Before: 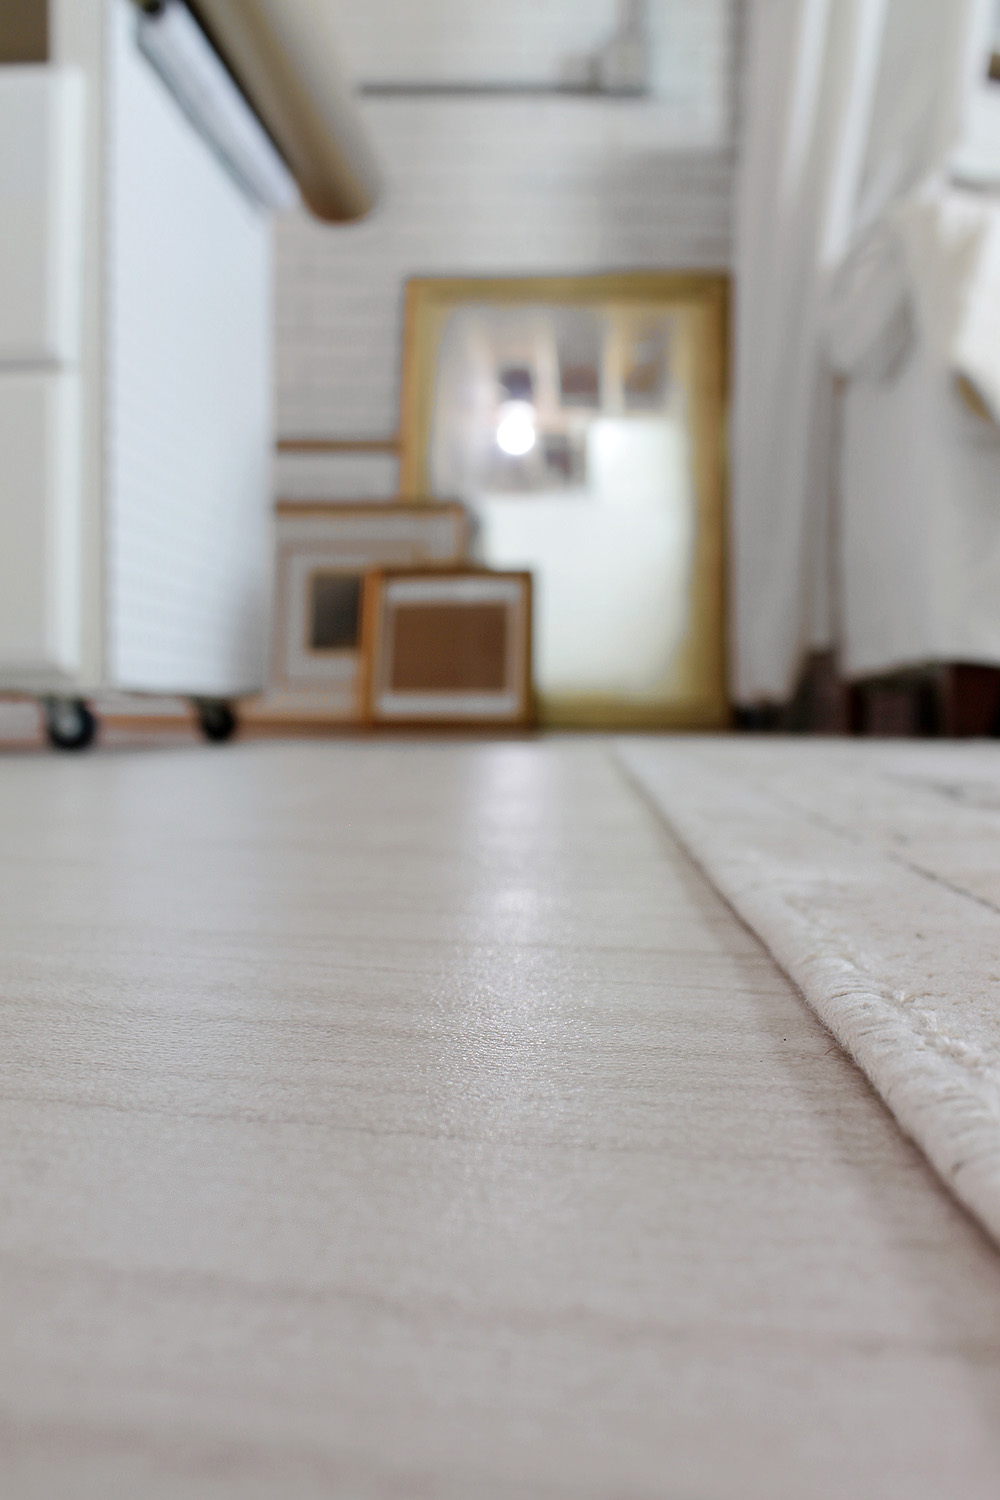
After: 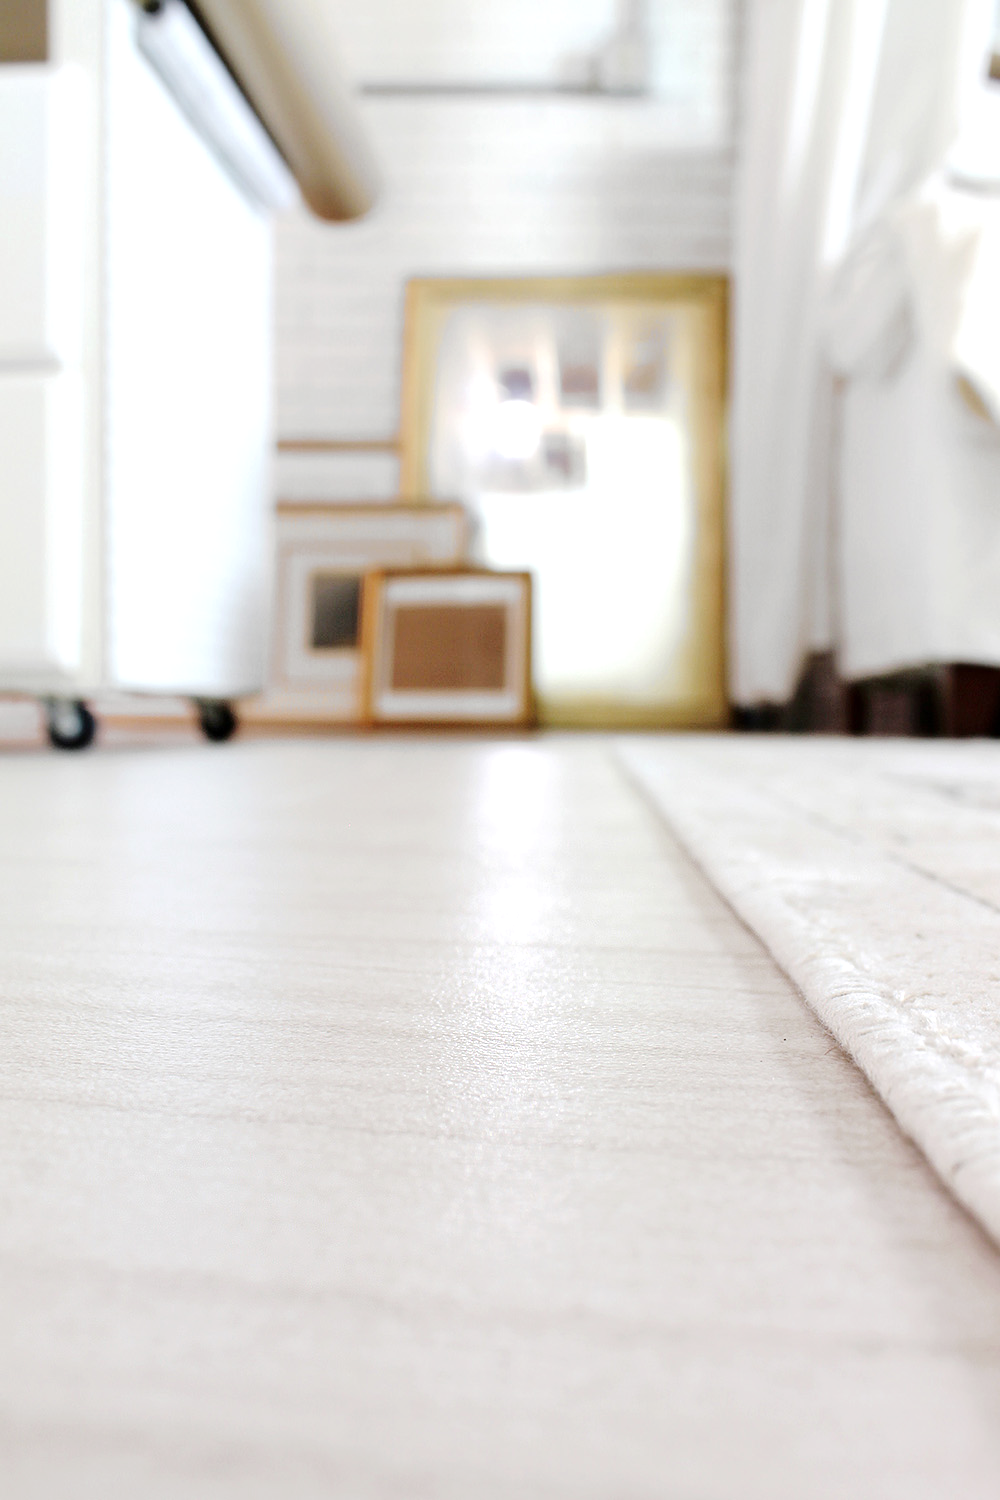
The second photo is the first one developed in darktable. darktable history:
tone equalizer: -8 EV -0.783 EV, -7 EV -0.725 EV, -6 EV -0.595 EV, -5 EV -0.393 EV, -3 EV 0.367 EV, -2 EV 0.6 EV, -1 EV 0.683 EV, +0 EV 0.761 EV
base curve: curves: ch0 [(0, 0) (0.158, 0.273) (0.879, 0.895) (1, 1)], preserve colors none
